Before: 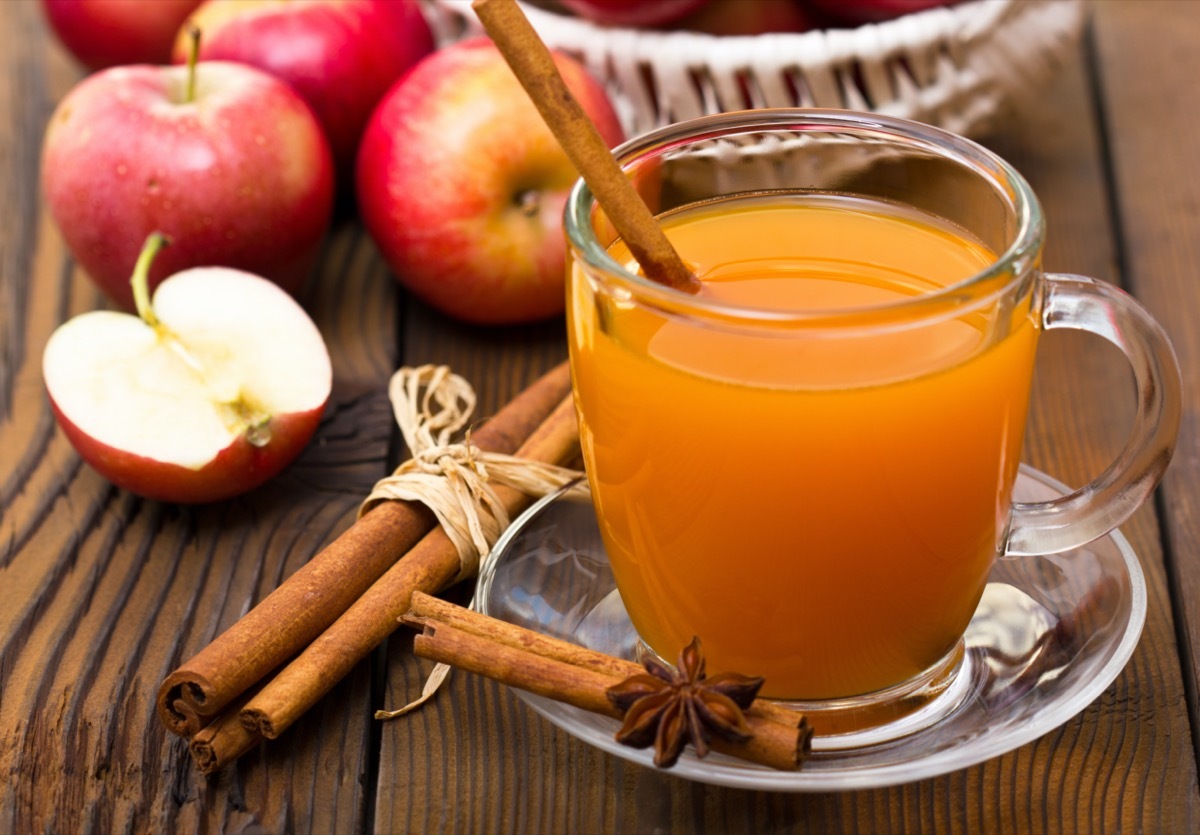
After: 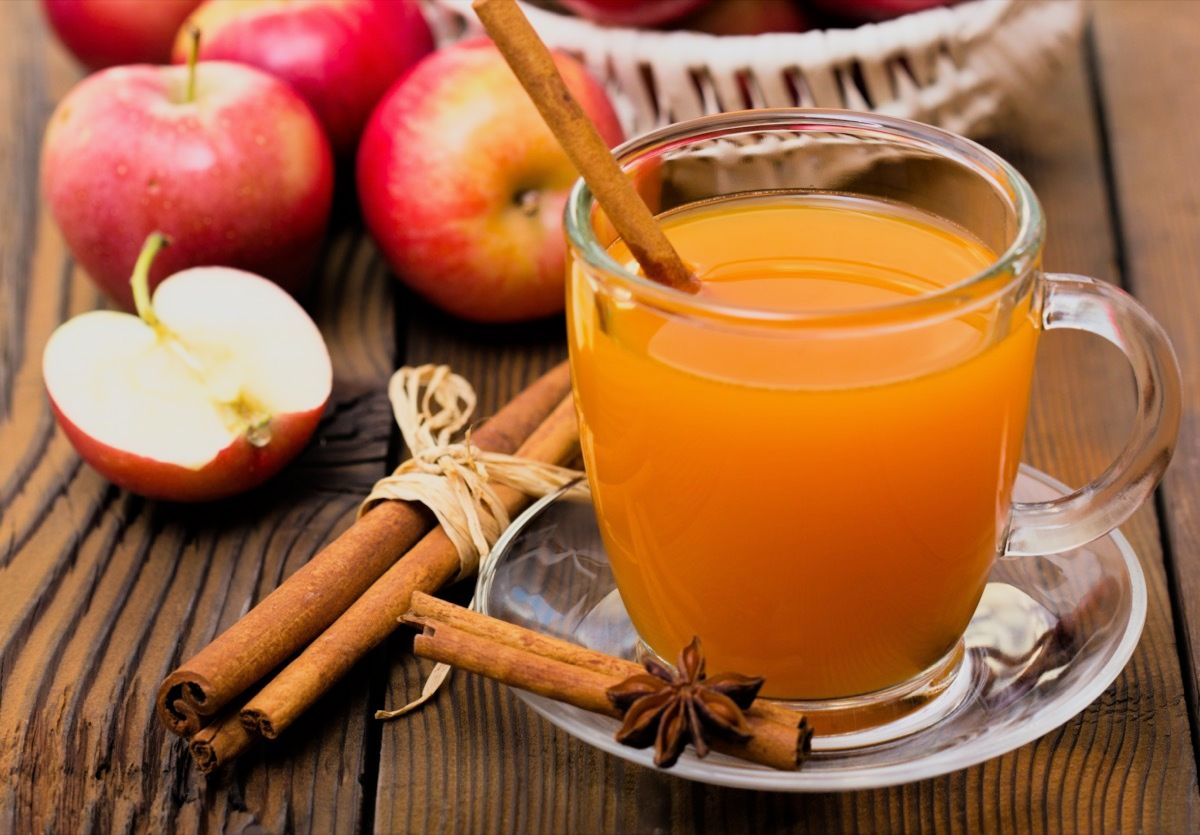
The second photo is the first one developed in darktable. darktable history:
filmic rgb: black relative exposure -7.65 EV, white relative exposure 4.56 EV, hardness 3.61, color science v6 (2022)
tone equalizer: -8 EV -0.45 EV, -7 EV -0.402 EV, -6 EV -0.306 EV, -5 EV -0.217 EV, -3 EV 0.252 EV, -2 EV 0.313 EV, -1 EV 0.414 EV, +0 EV 0.404 EV
